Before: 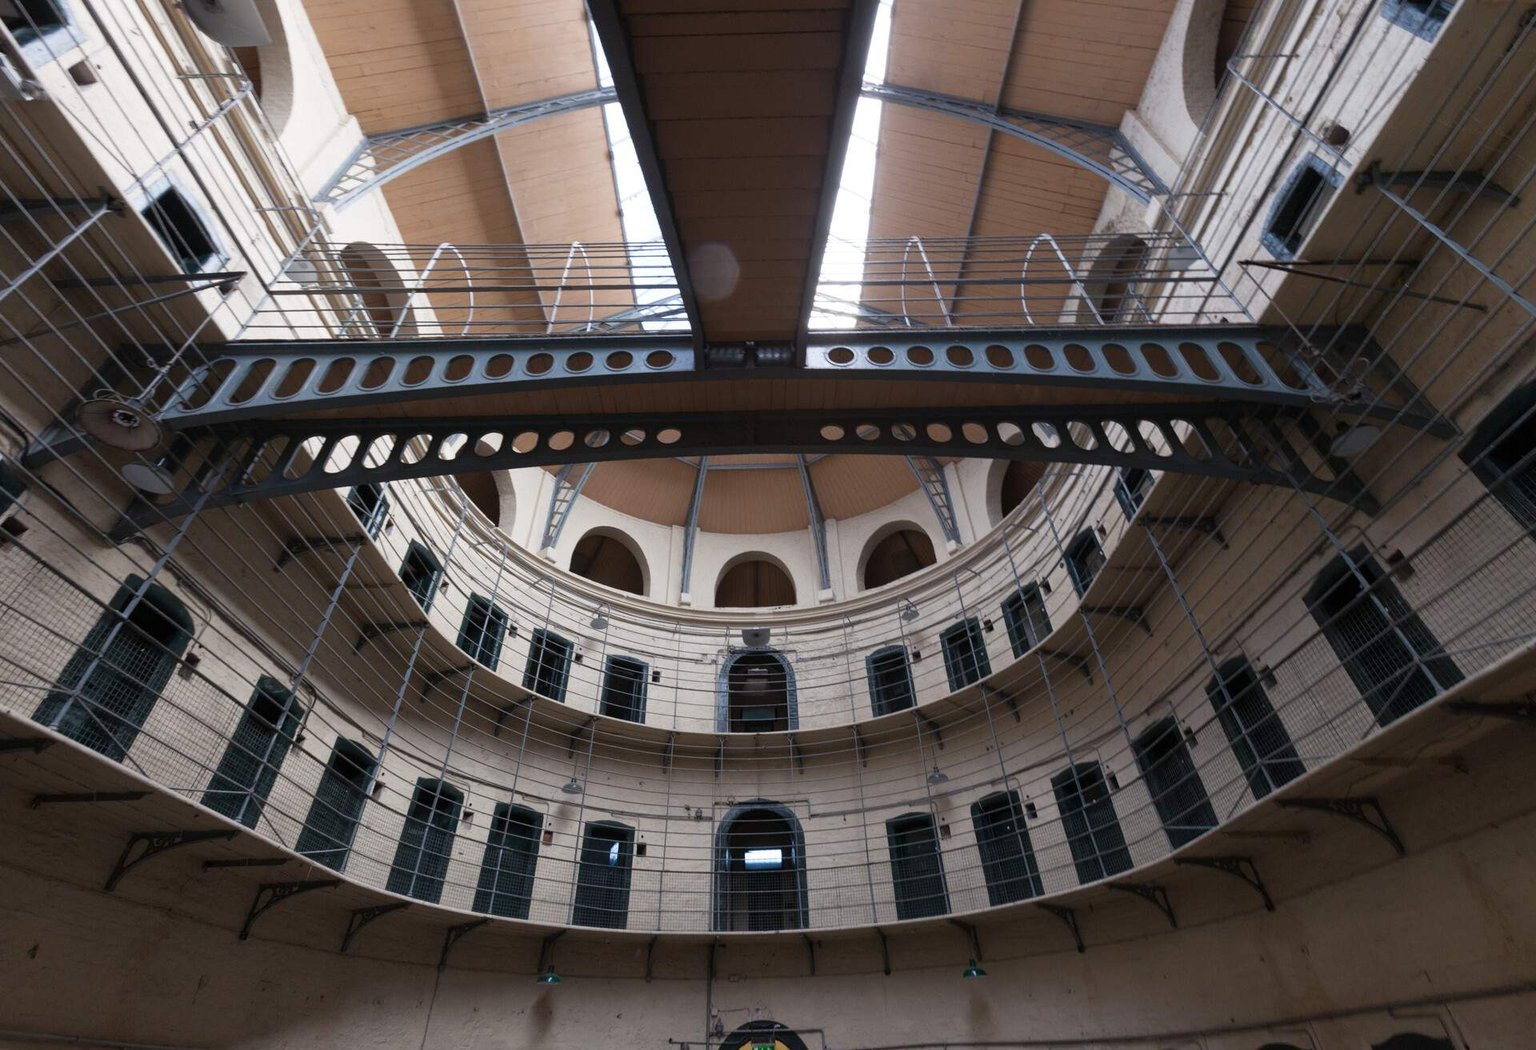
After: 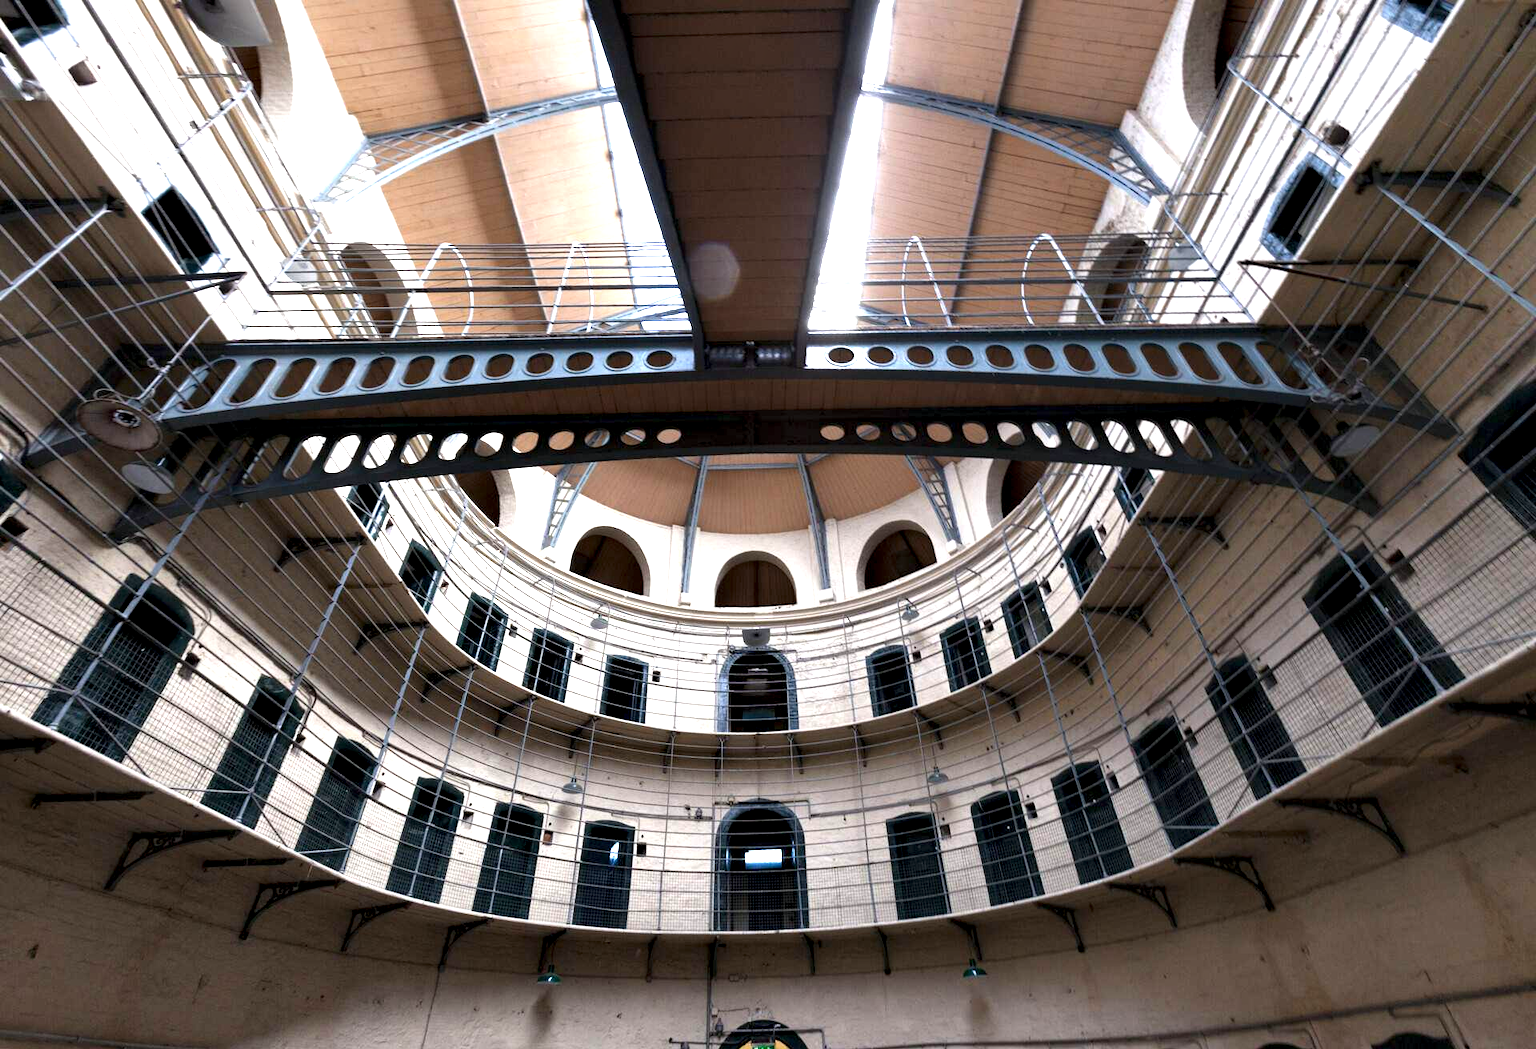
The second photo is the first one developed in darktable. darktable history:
exposure: black level correction 0, exposure 0.89 EV, compensate exposure bias true, compensate highlight preservation false
contrast equalizer: y [[0.6 ×6], [0.55 ×6], [0 ×6], [0 ×6], [0 ×6]], mix 0.746
